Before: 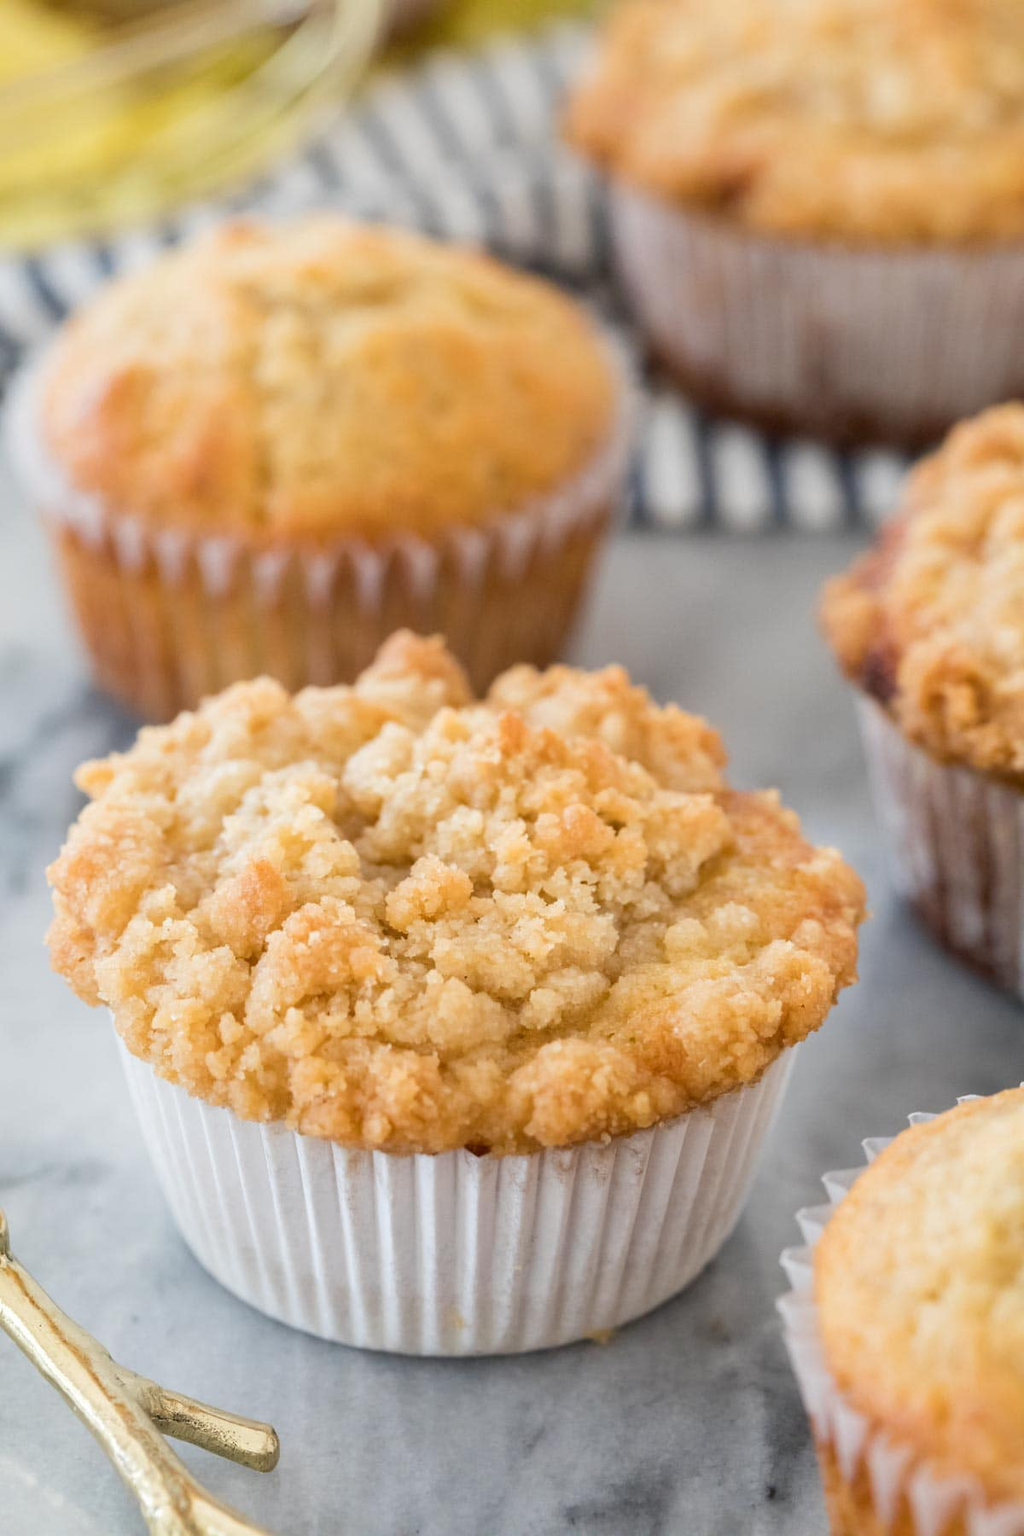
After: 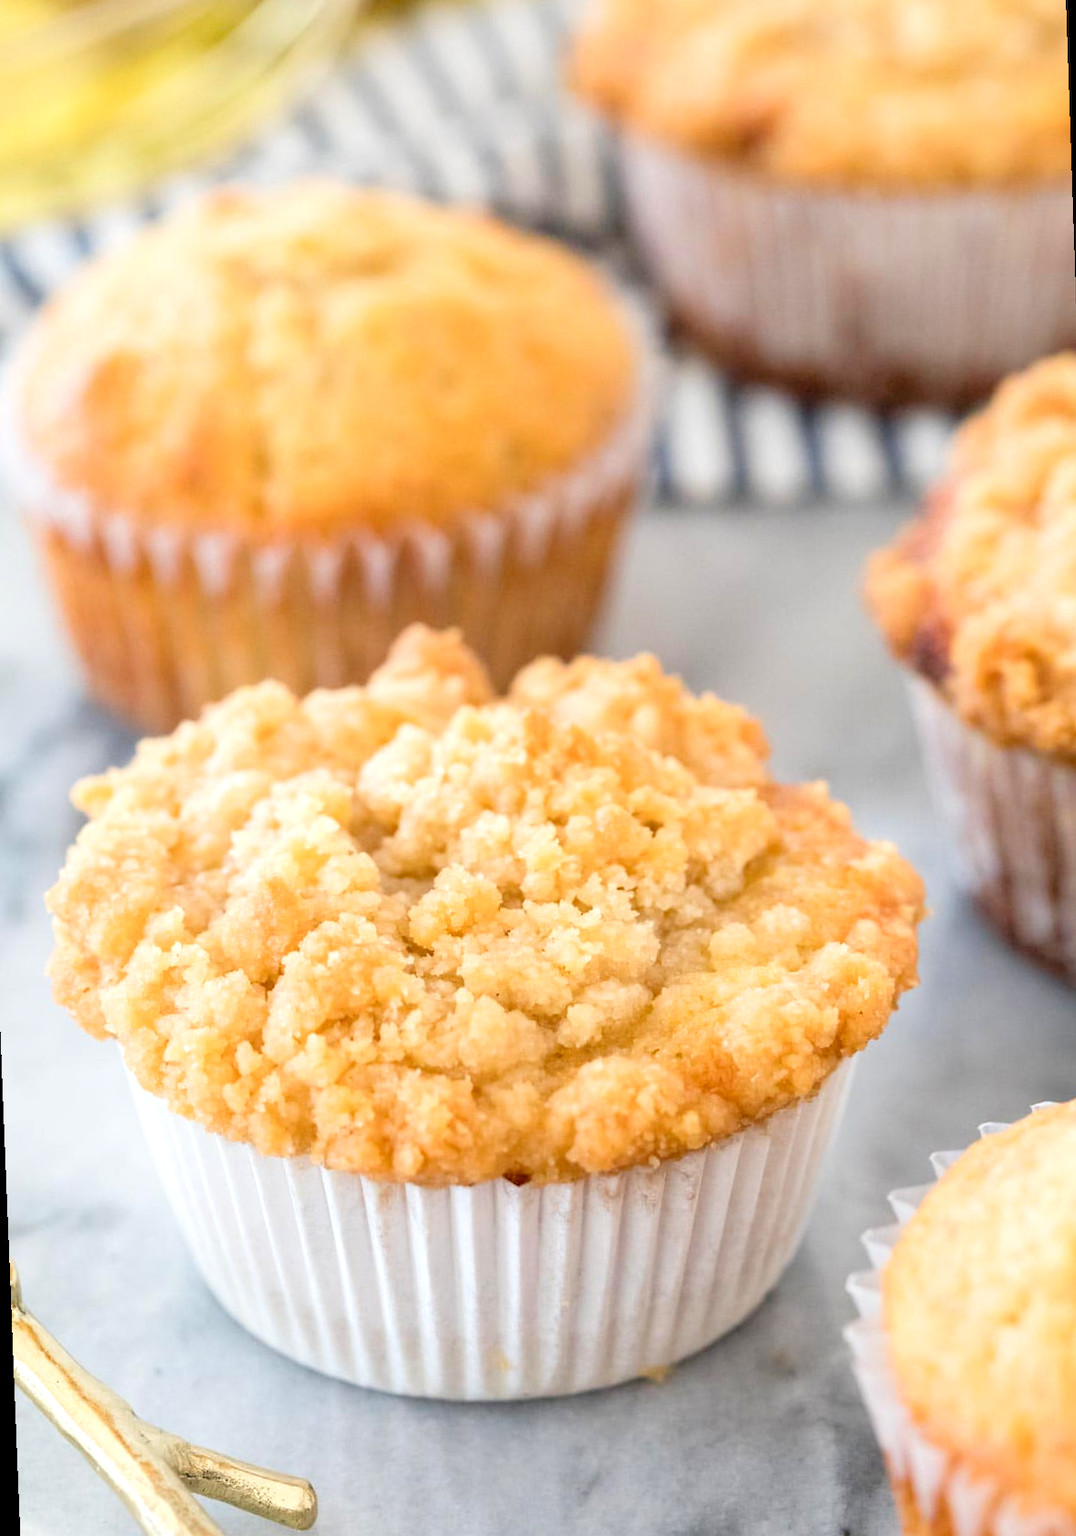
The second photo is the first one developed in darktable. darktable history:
levels: black 3.83%, white 90.64%, levels [0.044, 0.416, 0.908]
rotate and perspective: rotation -2.12°, lens shift (vertical) 0.009, lens shift (horizontal) -0.008, automatic cropping original format, crop left 0.036, crop right 0.964, crop top 0.05, crop bottom 0.959
